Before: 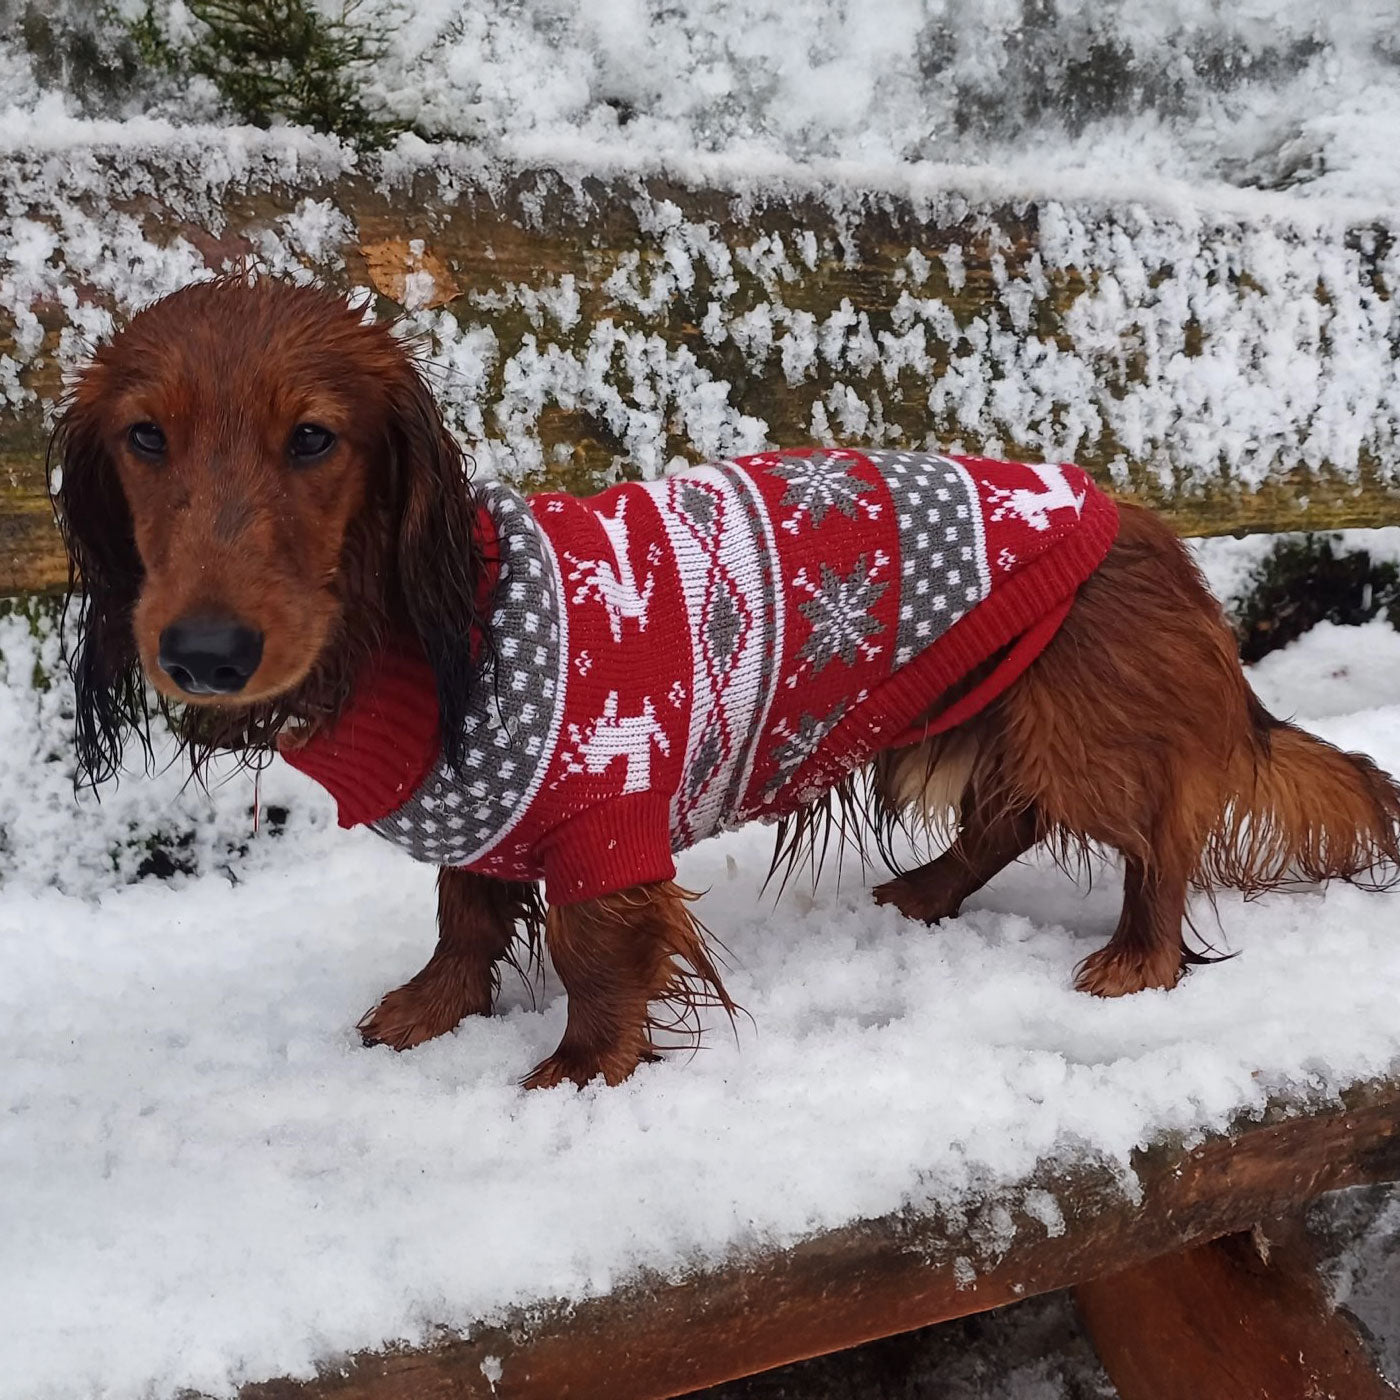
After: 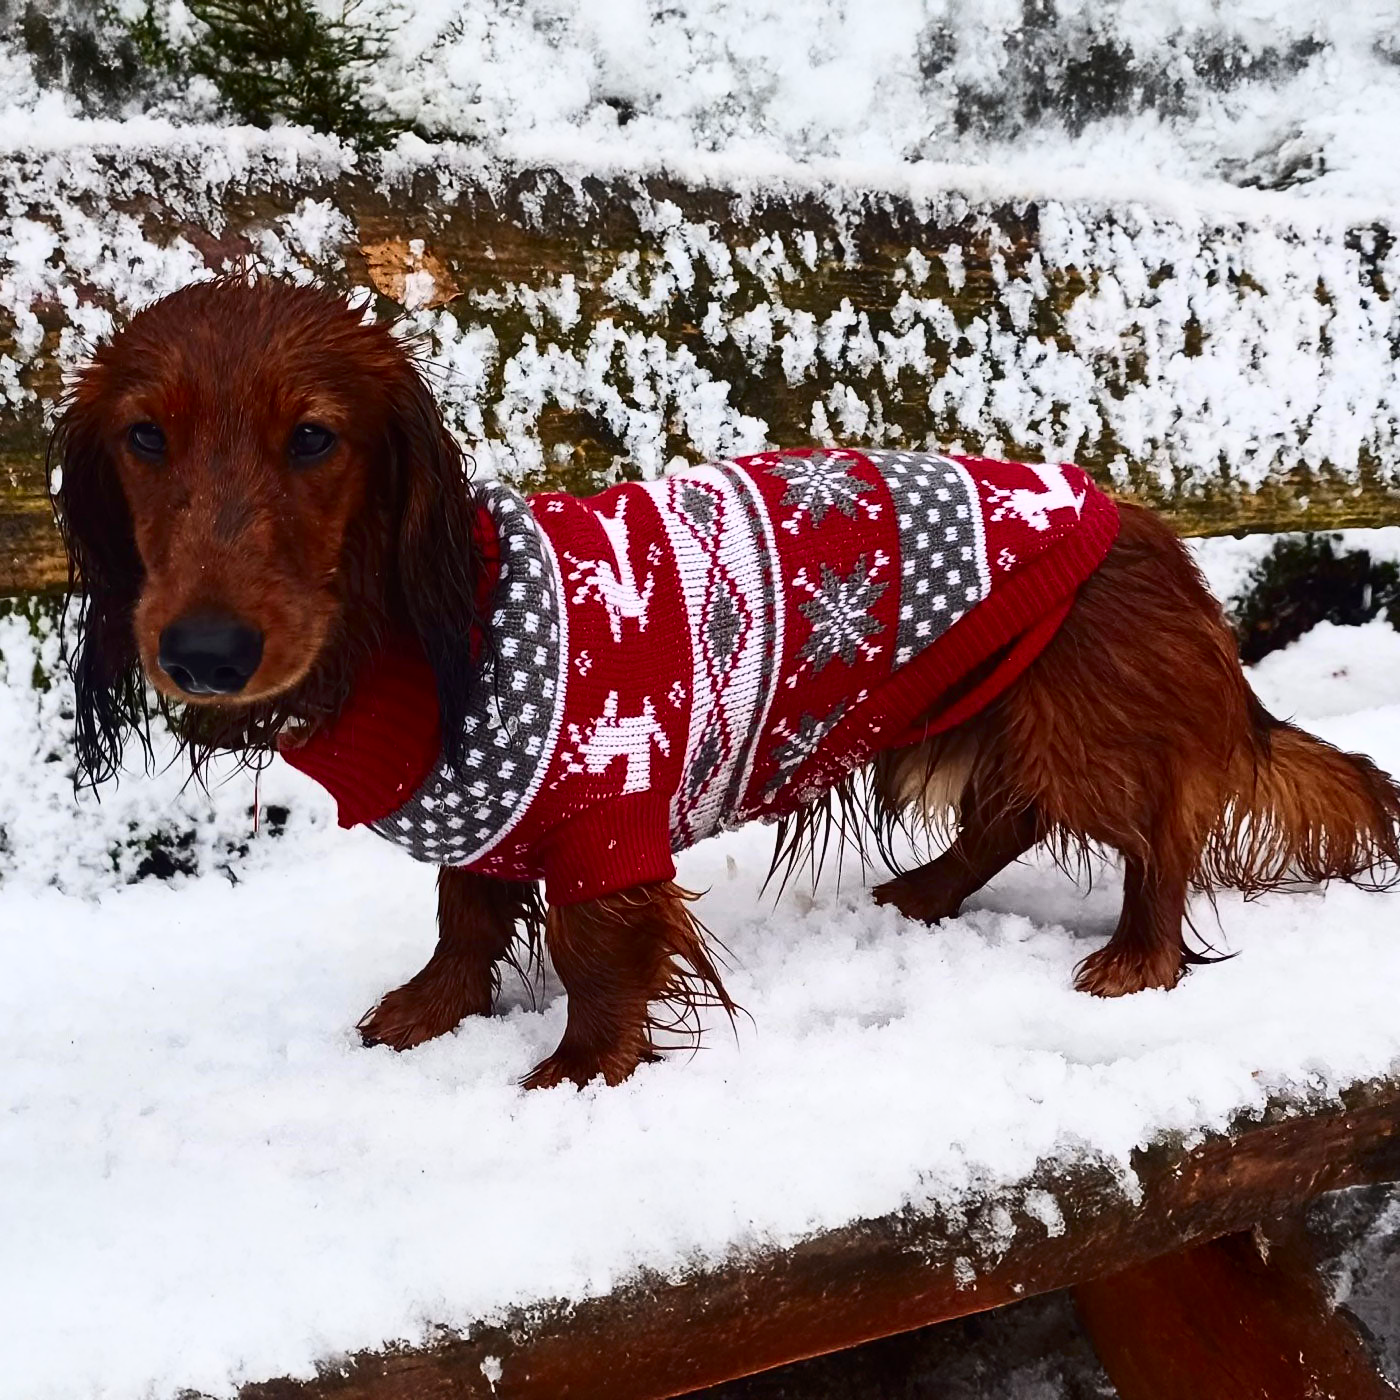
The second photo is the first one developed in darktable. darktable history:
color balance rgb: global vibrance 0.5%
contrast brightness saturation: contrast 0.4, brightness 0.1, saturation 0.21
